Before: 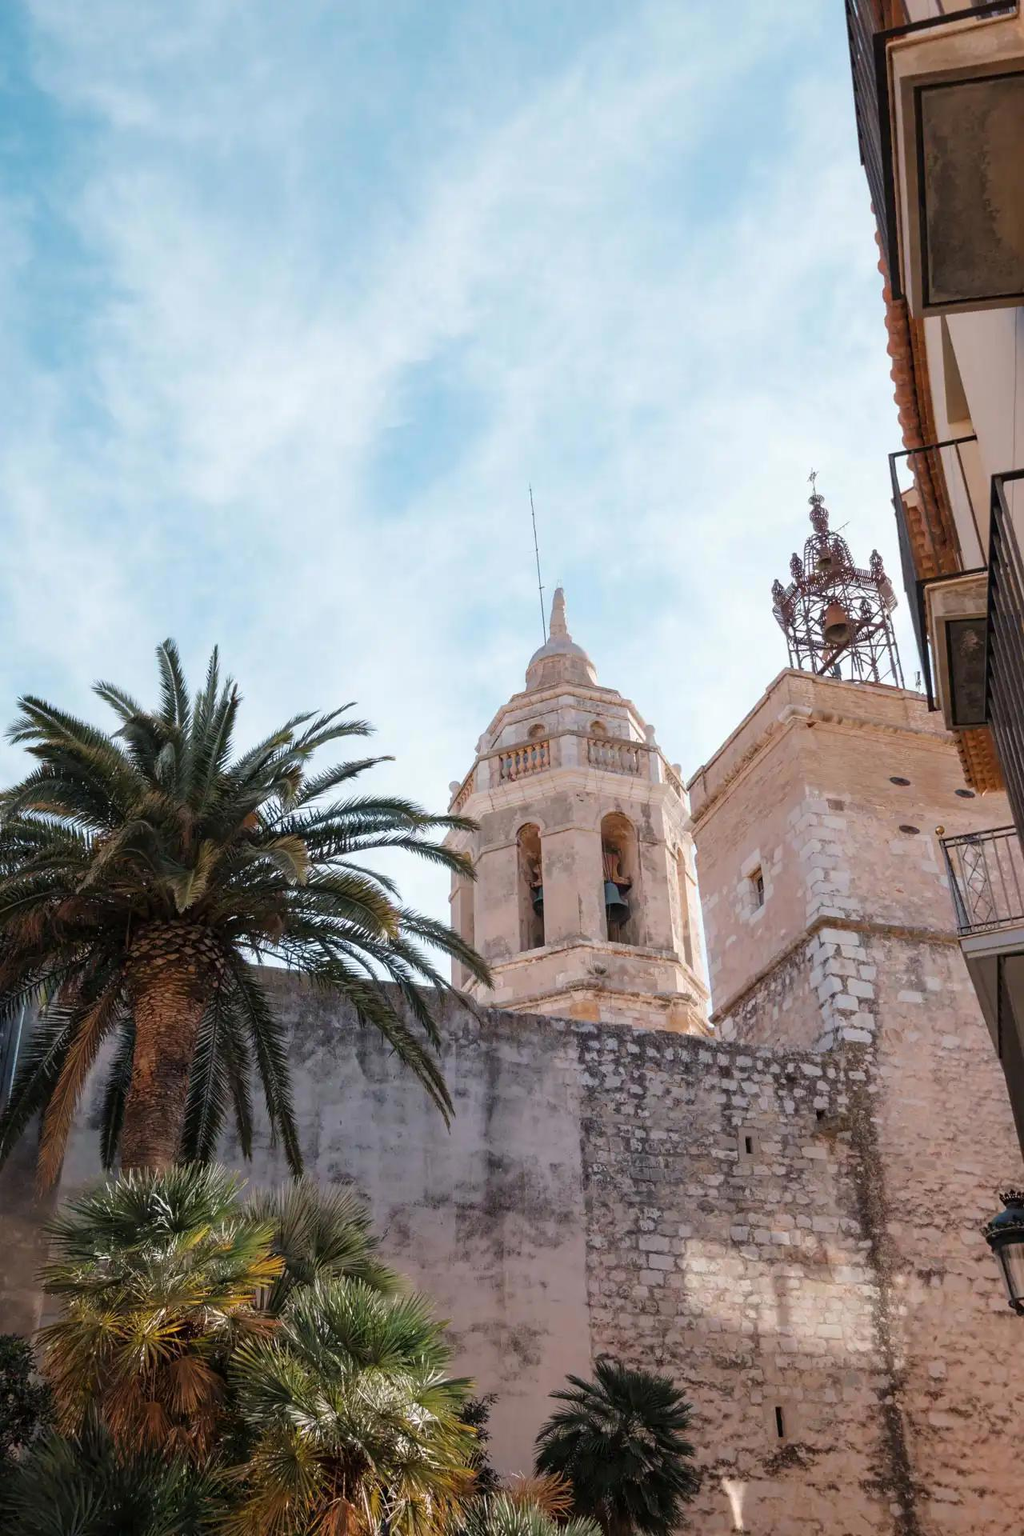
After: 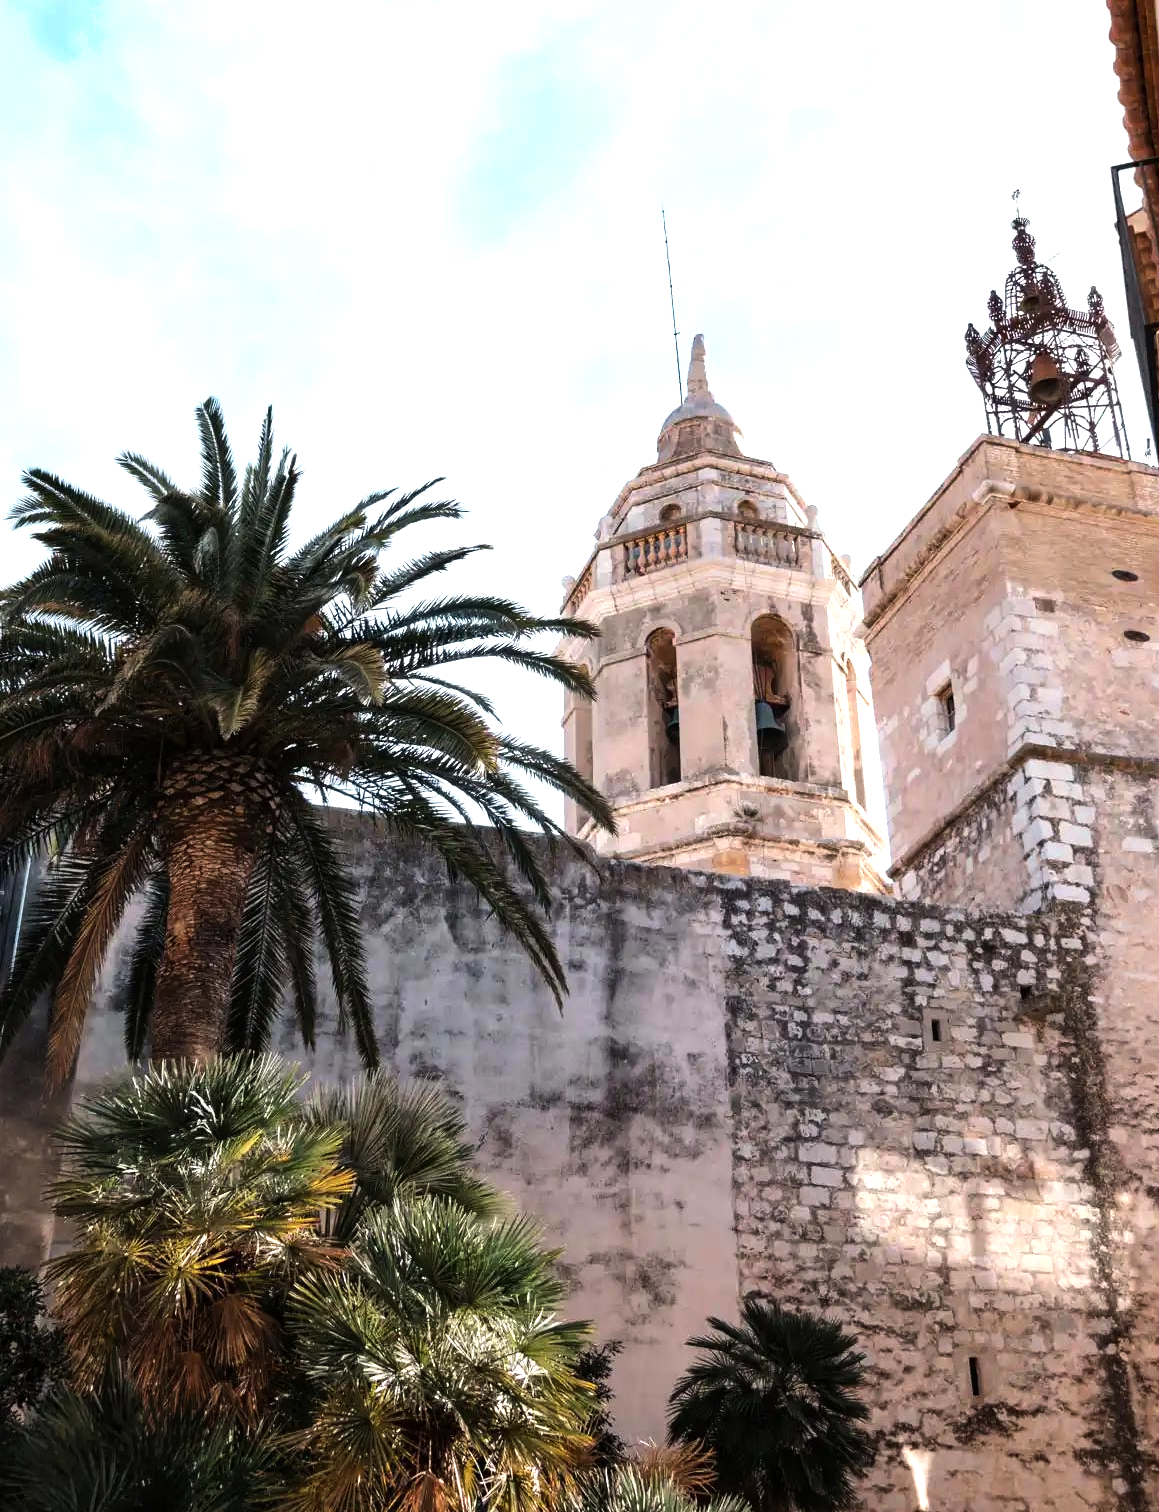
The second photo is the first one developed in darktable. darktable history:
crop: top 20.916%, right 9.437%, bottom 0.316%
tone equalizer: -8 EV -1.08 EV, -7 EV -1.01 EV, -6 EV -0.867 EV, -5 EV -0.578 EV, -3 EV 0.578 EV, -2 EV 0.867 EV, -1 EV 1.01 EV, +0 EV 1.08 EV, edges refinement/feathering 500, mask exposure compensation -1.57 EV, preserve details no
shadows and highlights: shadows 32, highlights -32, soften with gaussian
